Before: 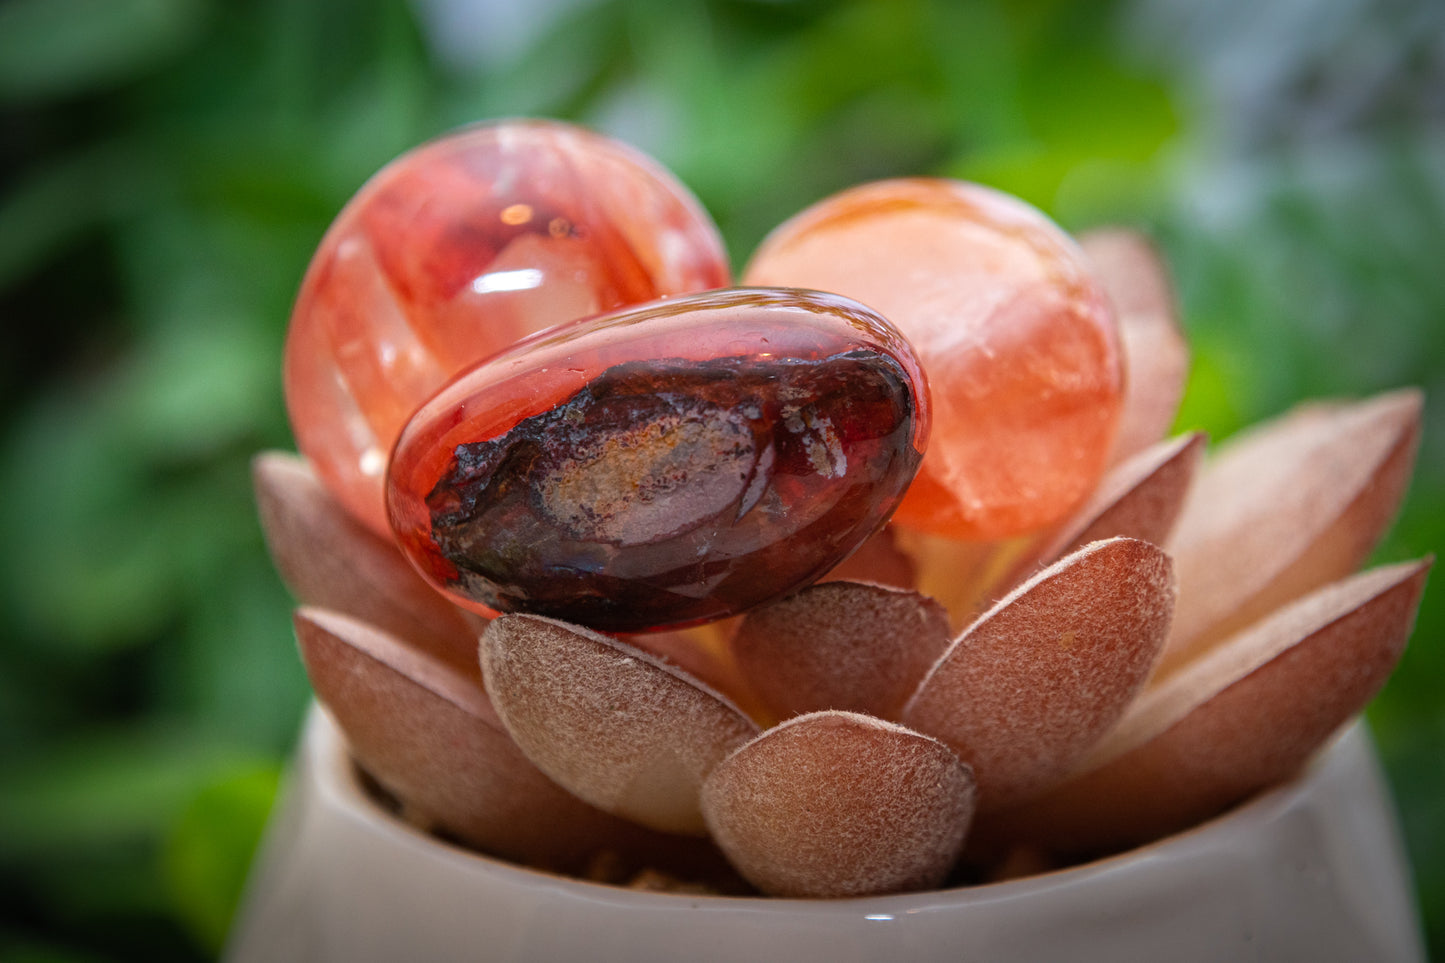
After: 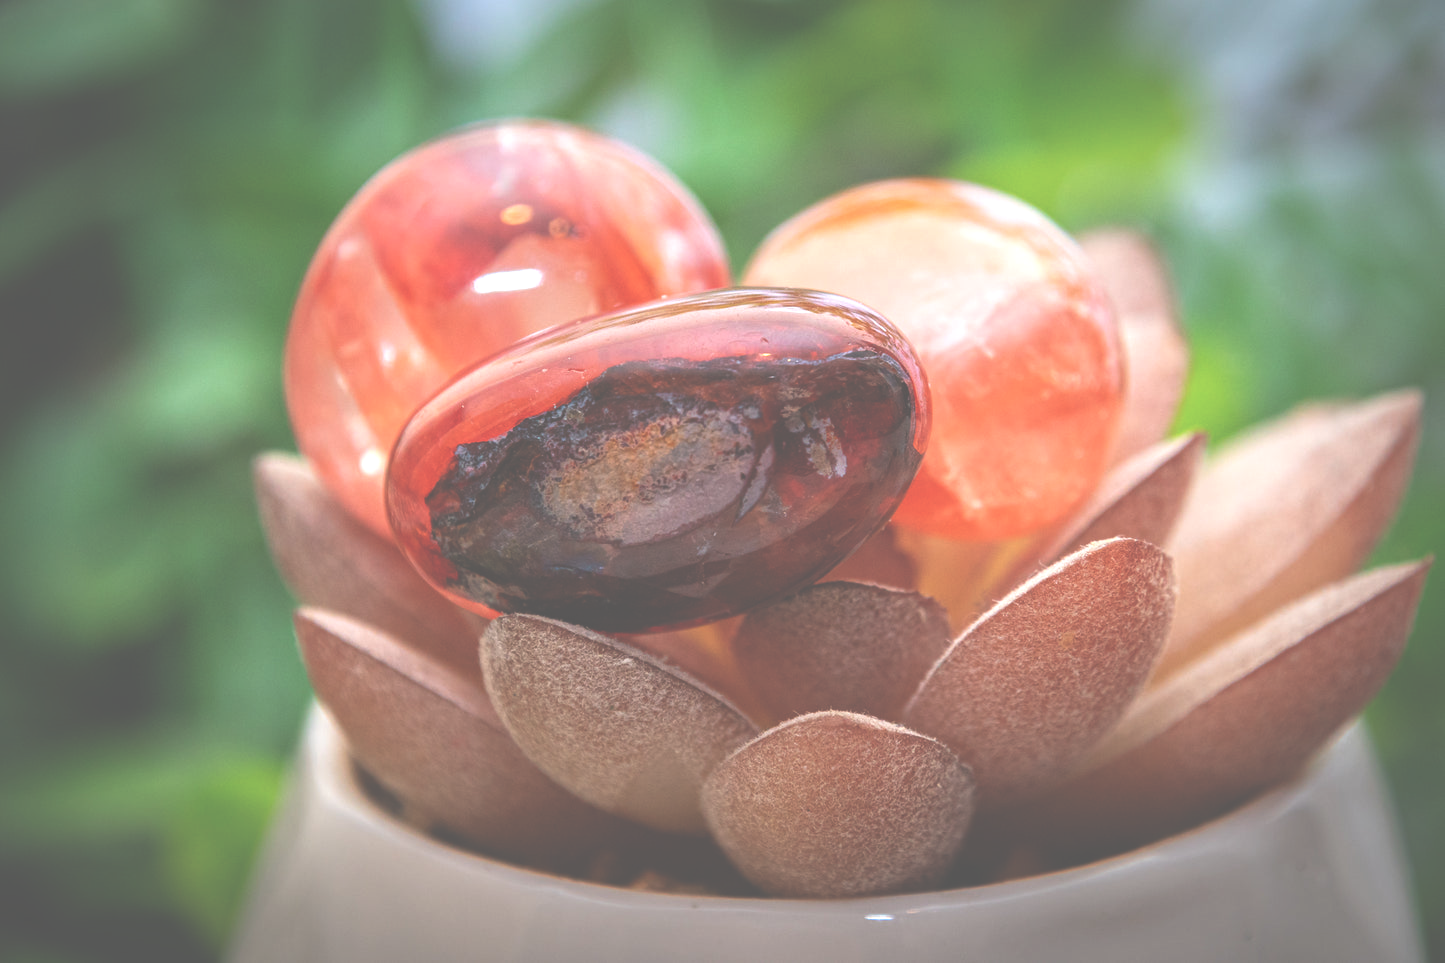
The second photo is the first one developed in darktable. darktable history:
exposure: black level correction -0.072, exposure 0.503 EV, compensate exposure bias true, compensate highlight preservation false
